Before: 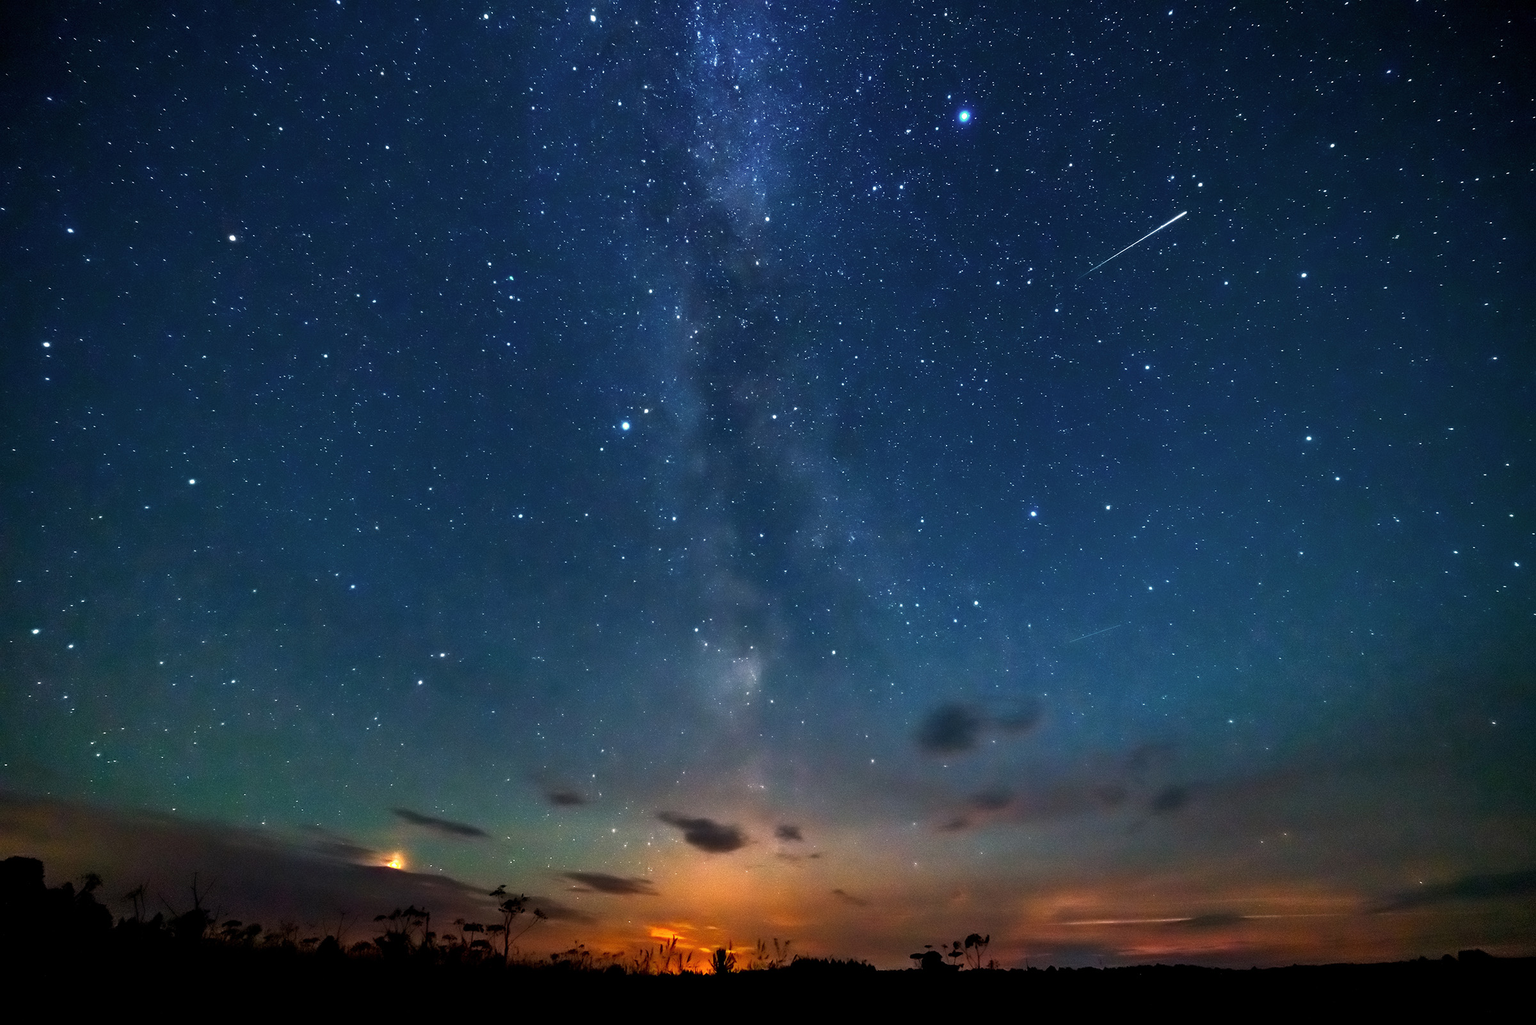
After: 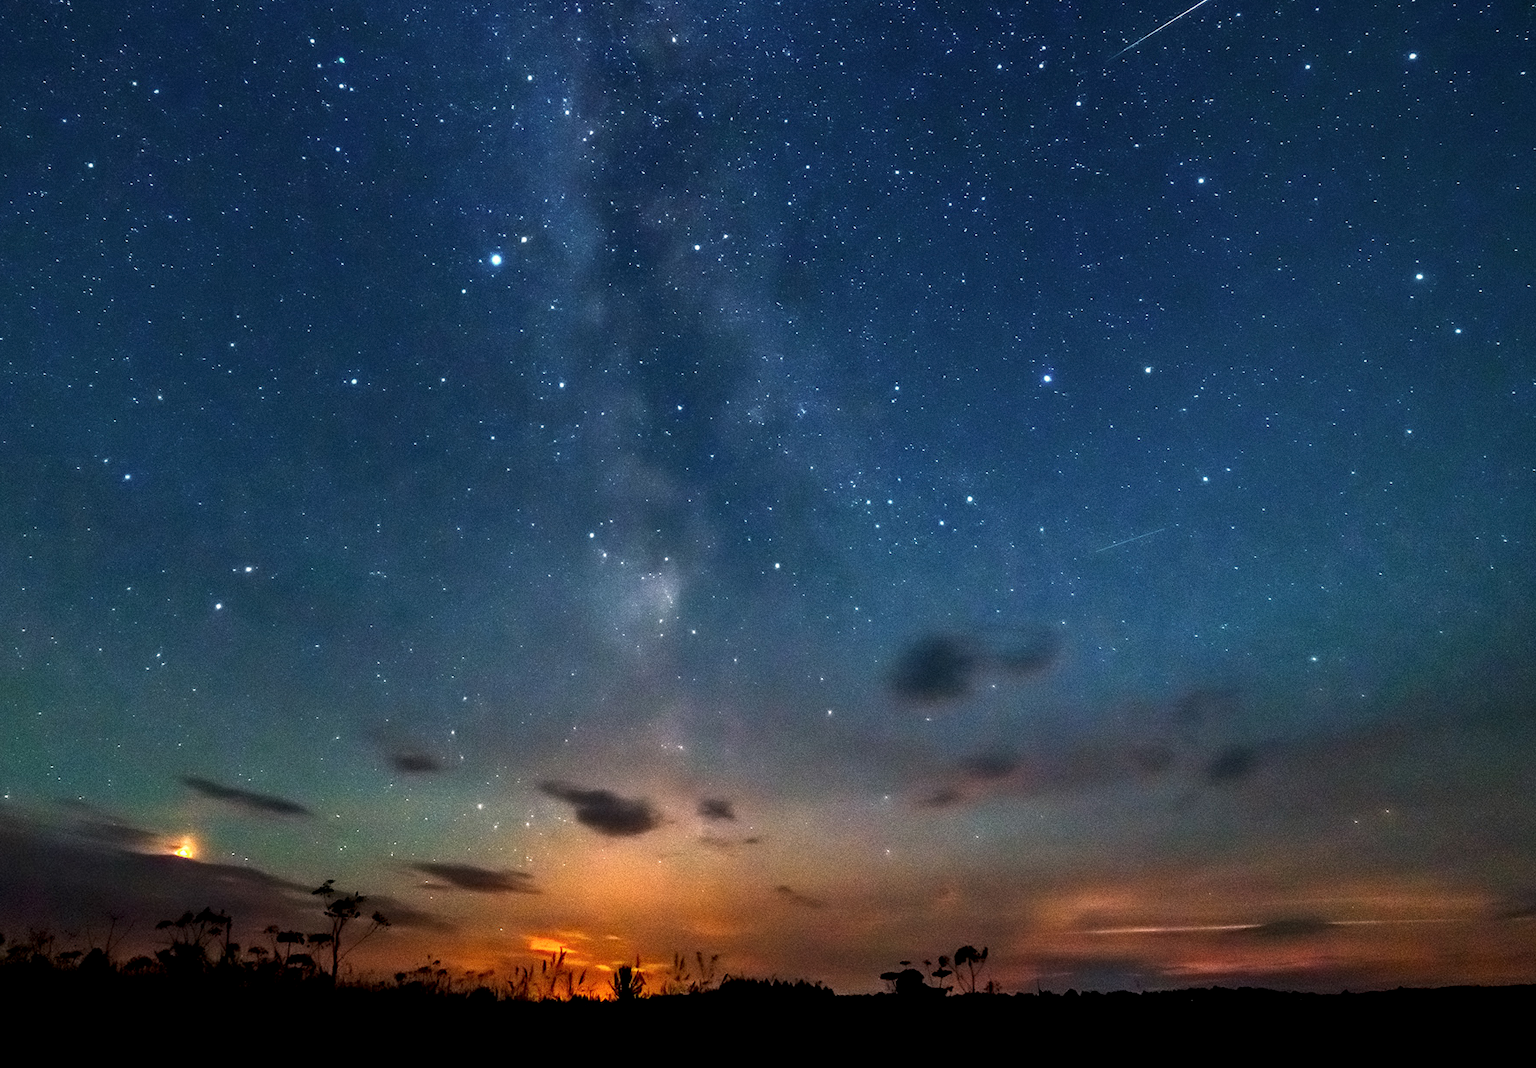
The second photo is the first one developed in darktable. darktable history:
grain: coarseness 0.09 ISO
crop: left 16.871%, top 22.857%, right 9.116%
local contrast: on, module defaults
